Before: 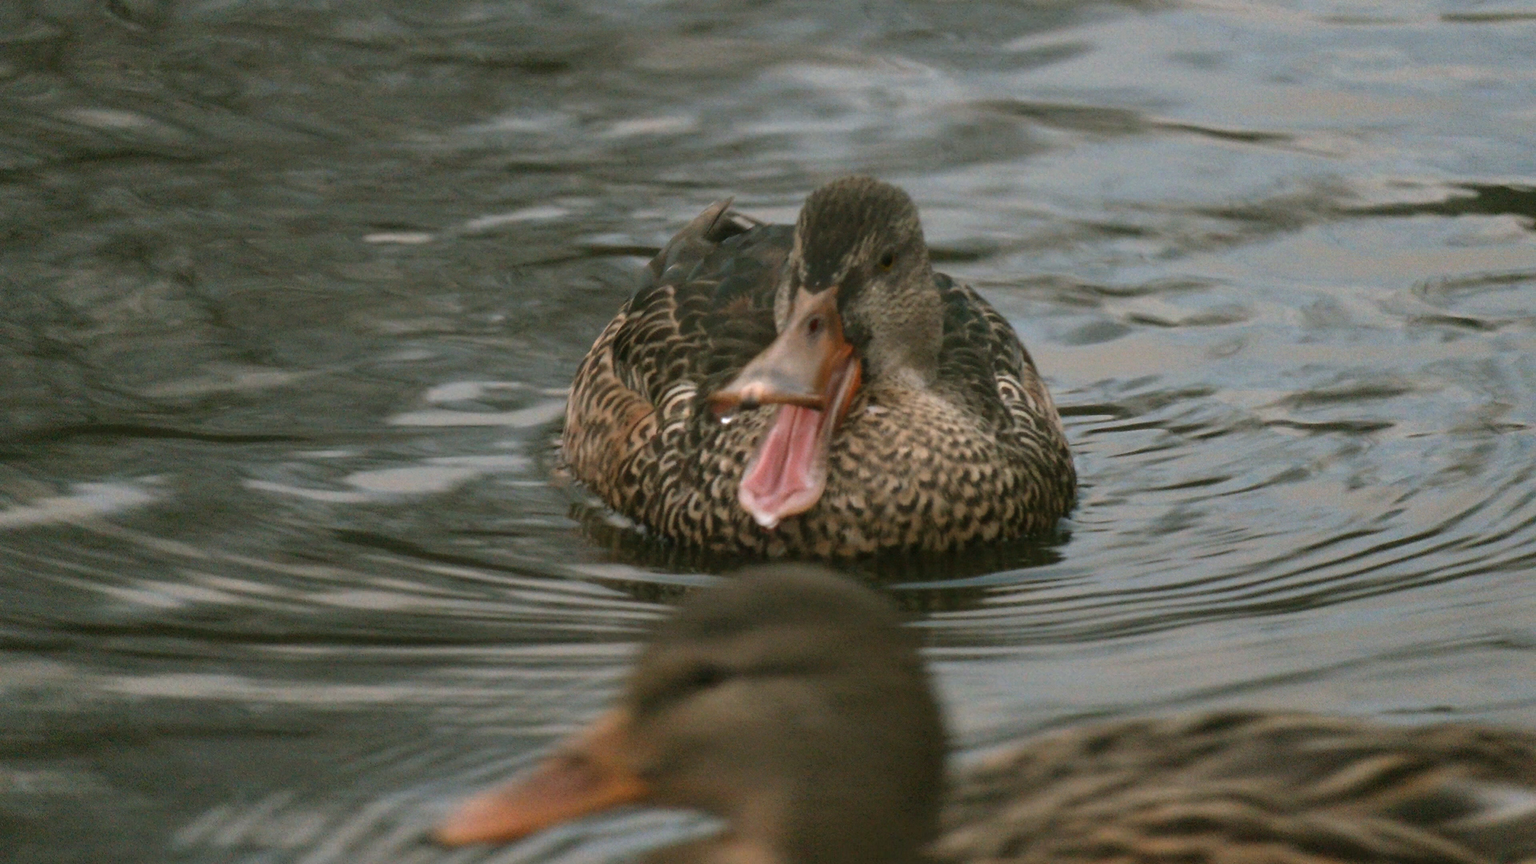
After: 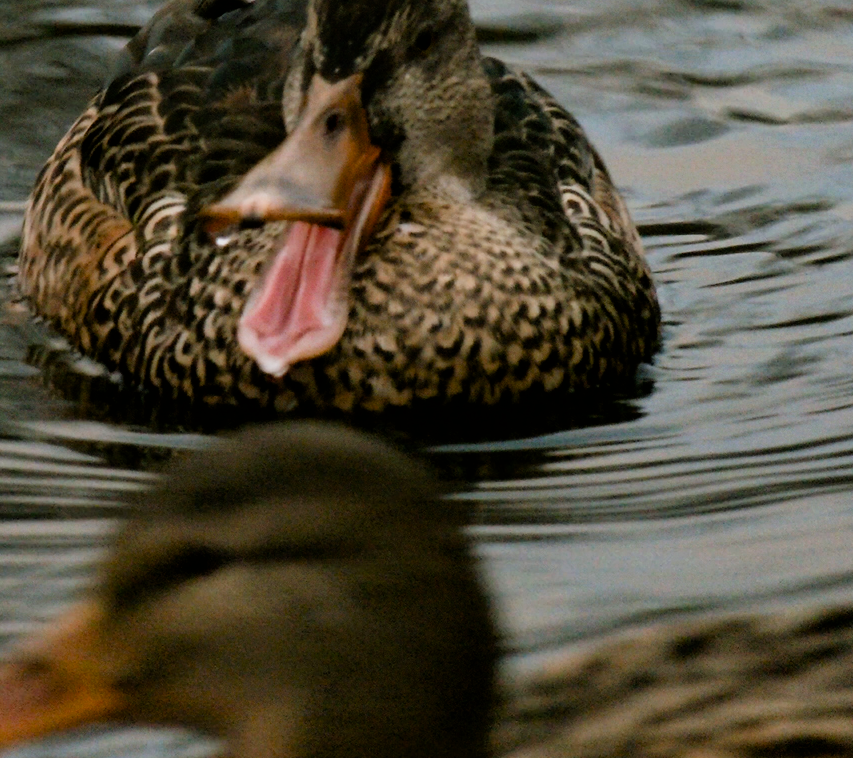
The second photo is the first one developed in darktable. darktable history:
crop: left 35.692%, top 26.342%, right 19.848%, bottom 3.405%
color balance rgb: global offset › luminance -0.514%, perceptual saturation grading › global saturation 20%, perceptual saturation grading › highlights -24.989%, perceptual saturation grading › shadows 49.406%
filmic rgb: black relative exposure -5 EV, white relative exposure 3.98 EV, threshold 2.99 EV, structure ↔ texture 99.22%, hardness 2.9, contrast 1.297, highlights saturation mix -29.52%, enable highlight reconstruction true
